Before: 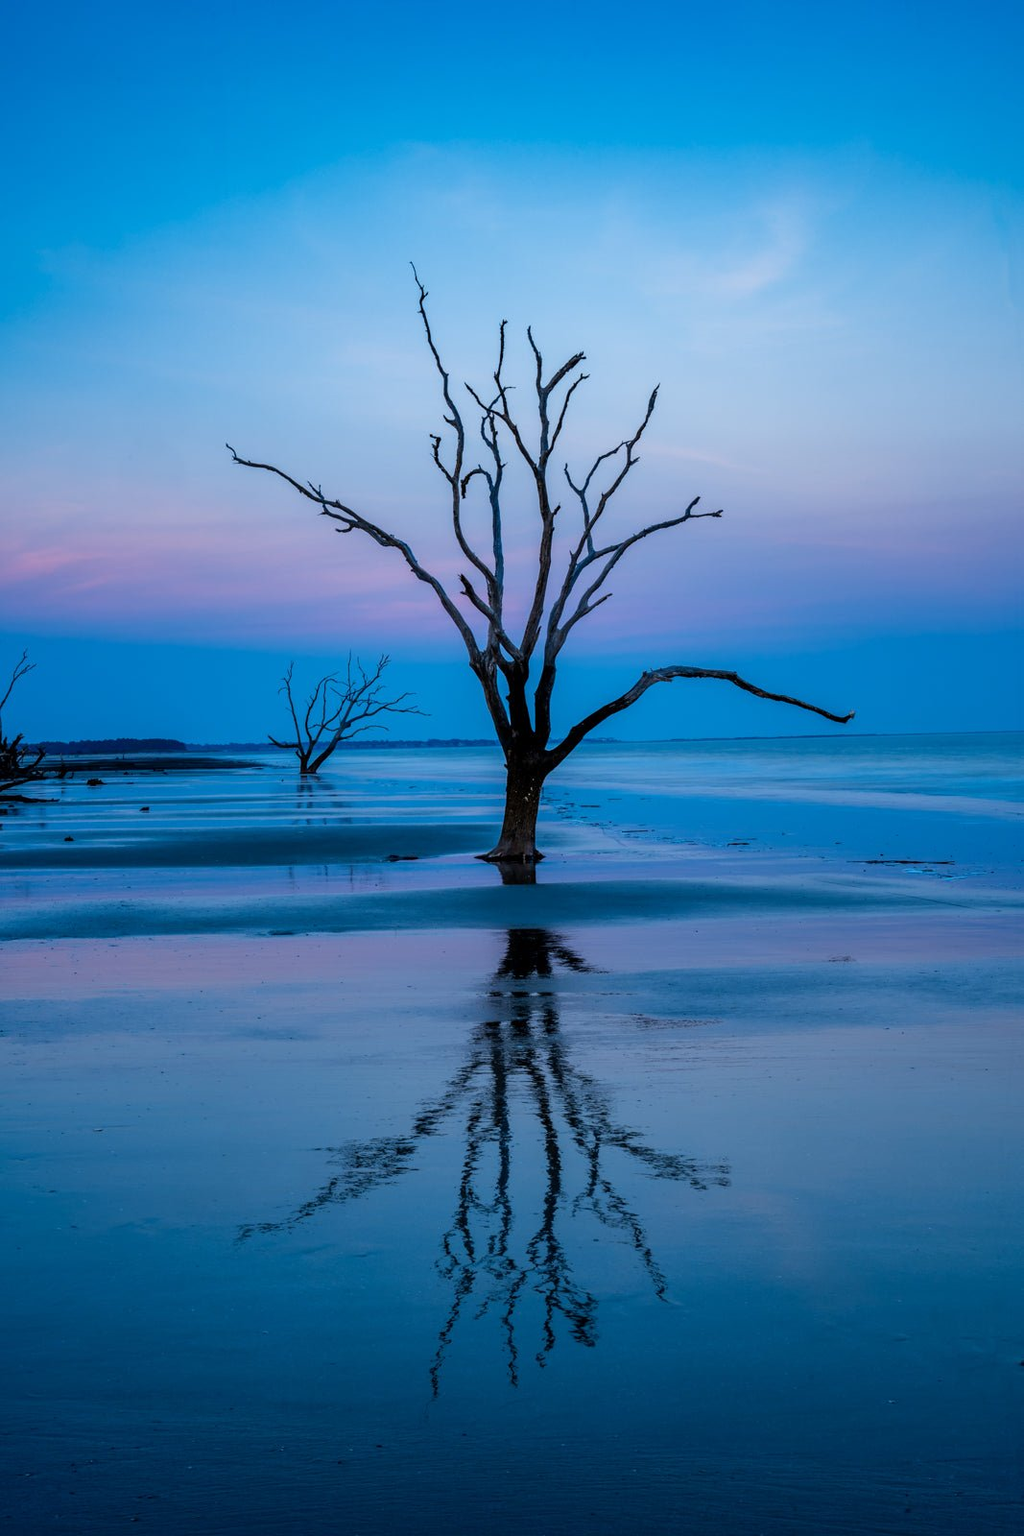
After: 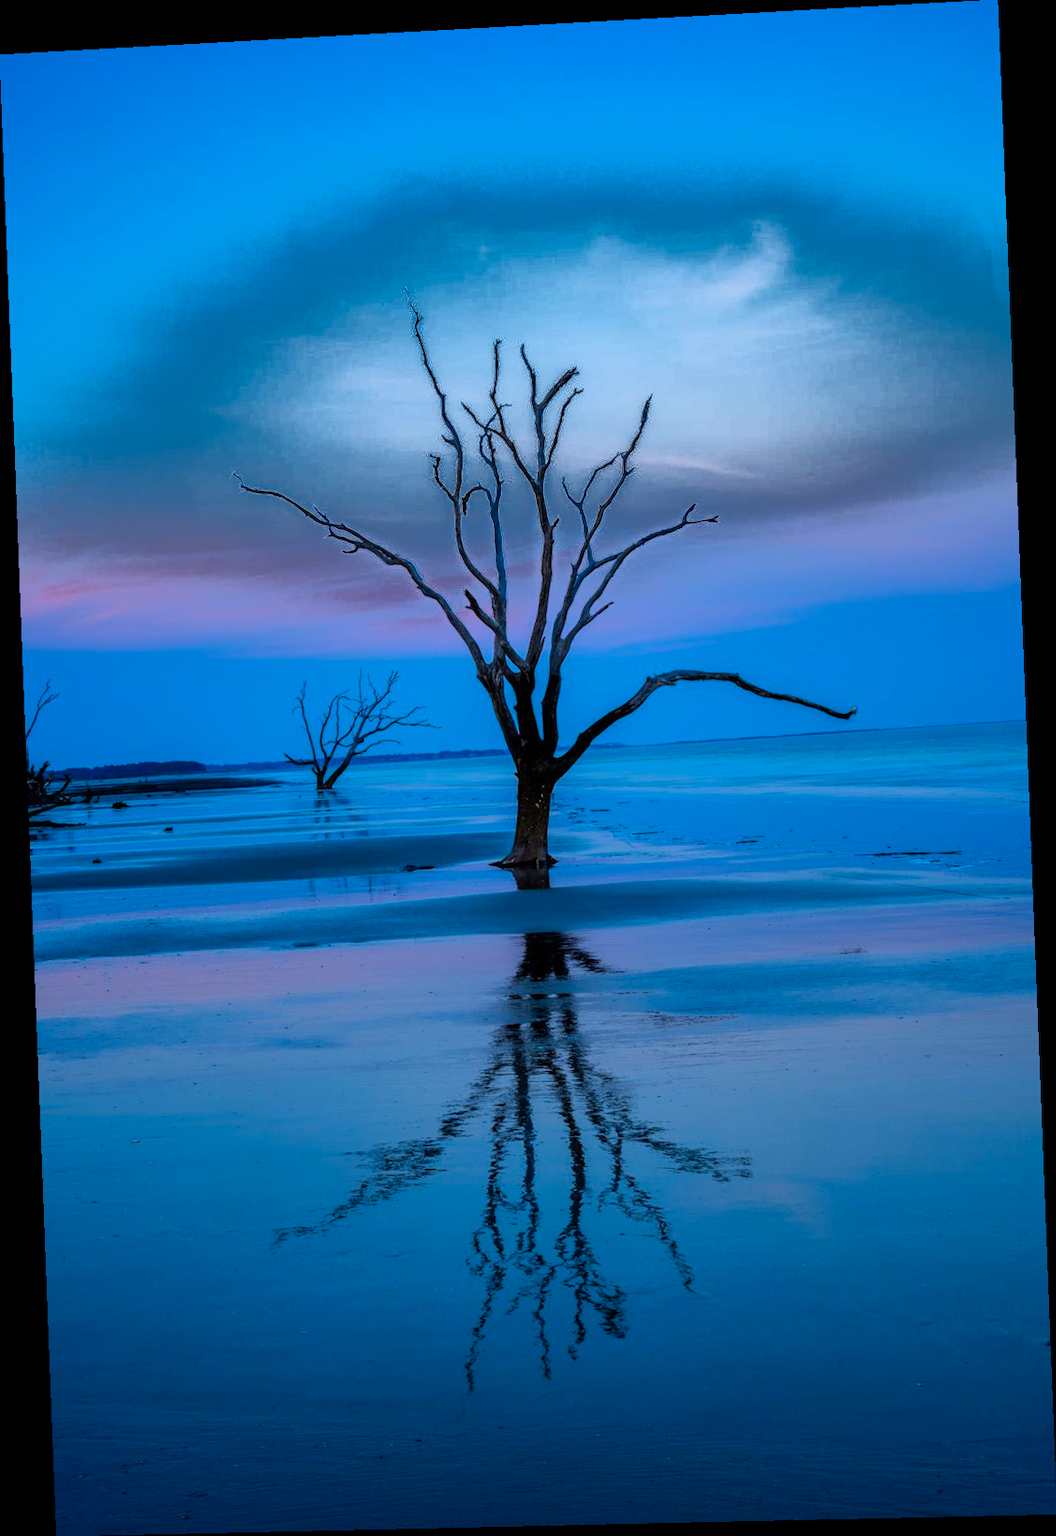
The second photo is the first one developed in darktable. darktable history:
color correction: saturation 1.34
rotate and perspective: rotation -2.22°, lens shift (horizontal) -0.022, automatic cropping off
contrast brightness saturation: saturation -0.05
fill light: exposure -0.73 EV, center 0.69, width 2.2
